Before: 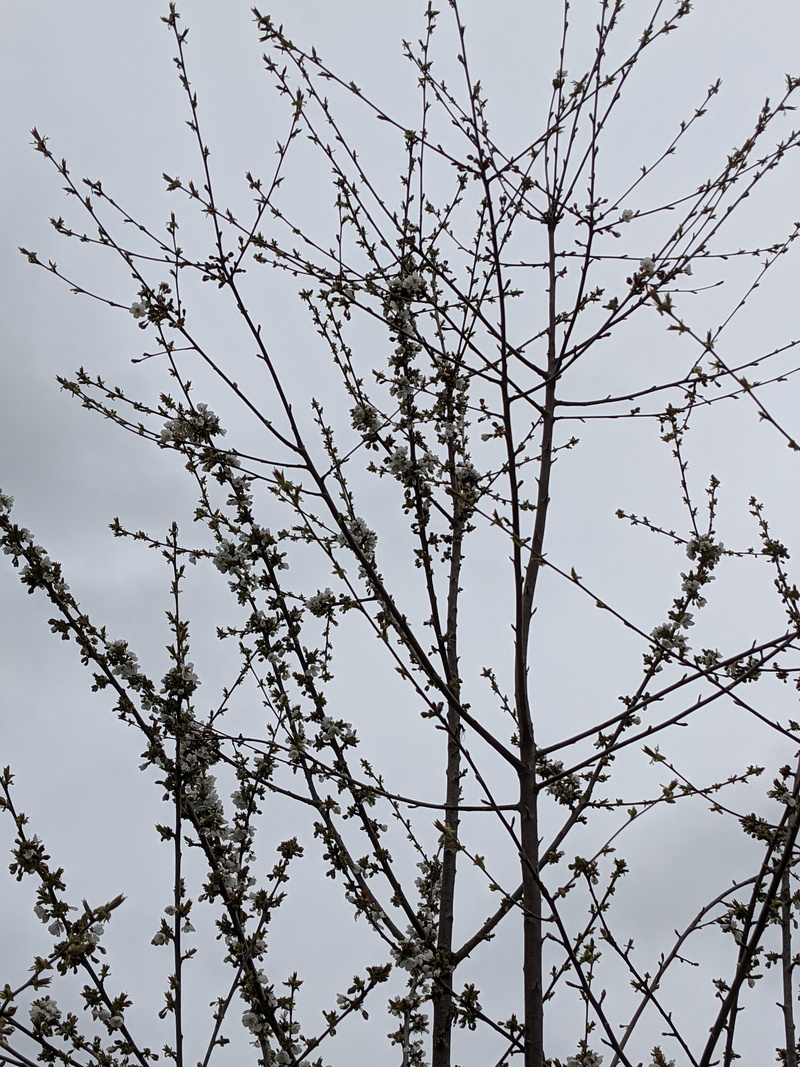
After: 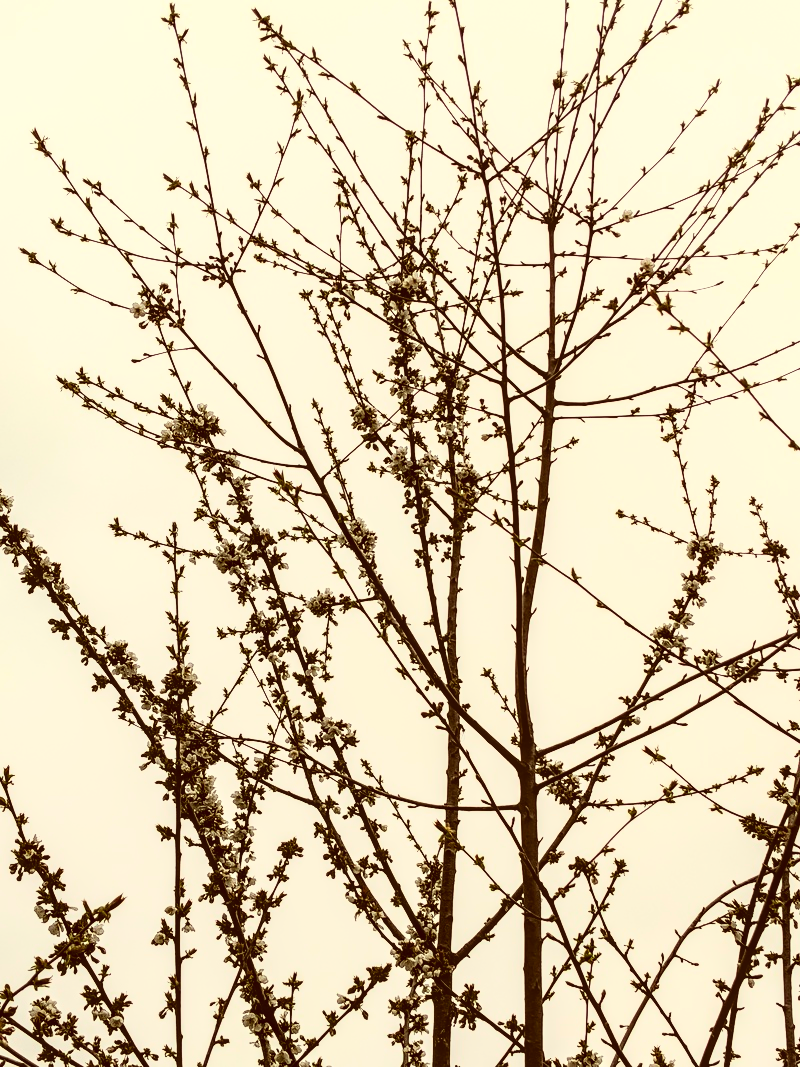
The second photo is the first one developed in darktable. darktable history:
color balance rgb: perceptual saturation grading › global saturation 0.178%, perceptual brilliance grading › global brilliance 21.198%, perceptual brilliance grading › shadows -34.28%, global vibrance 20%
contrast brightness saturation: contrast 0.036, saturation 0.066
local contrast: detail 130%
base curve: curves: ch0 [(0, 0) (0.007, 0.004) (0.027, 0.03) (0.046, 0.07) (0.207, 0.54) (0.442, 0.872) (0.673, 0.972) (1, 1)]
color correction: highlights a* 1.22, highlights b* 23.59, shadows a* 15.52, shadows b* 24.7
tone equalizer: edges refinement/feathering 500, mask exposure compensation -1.57 EV, preserve details no
